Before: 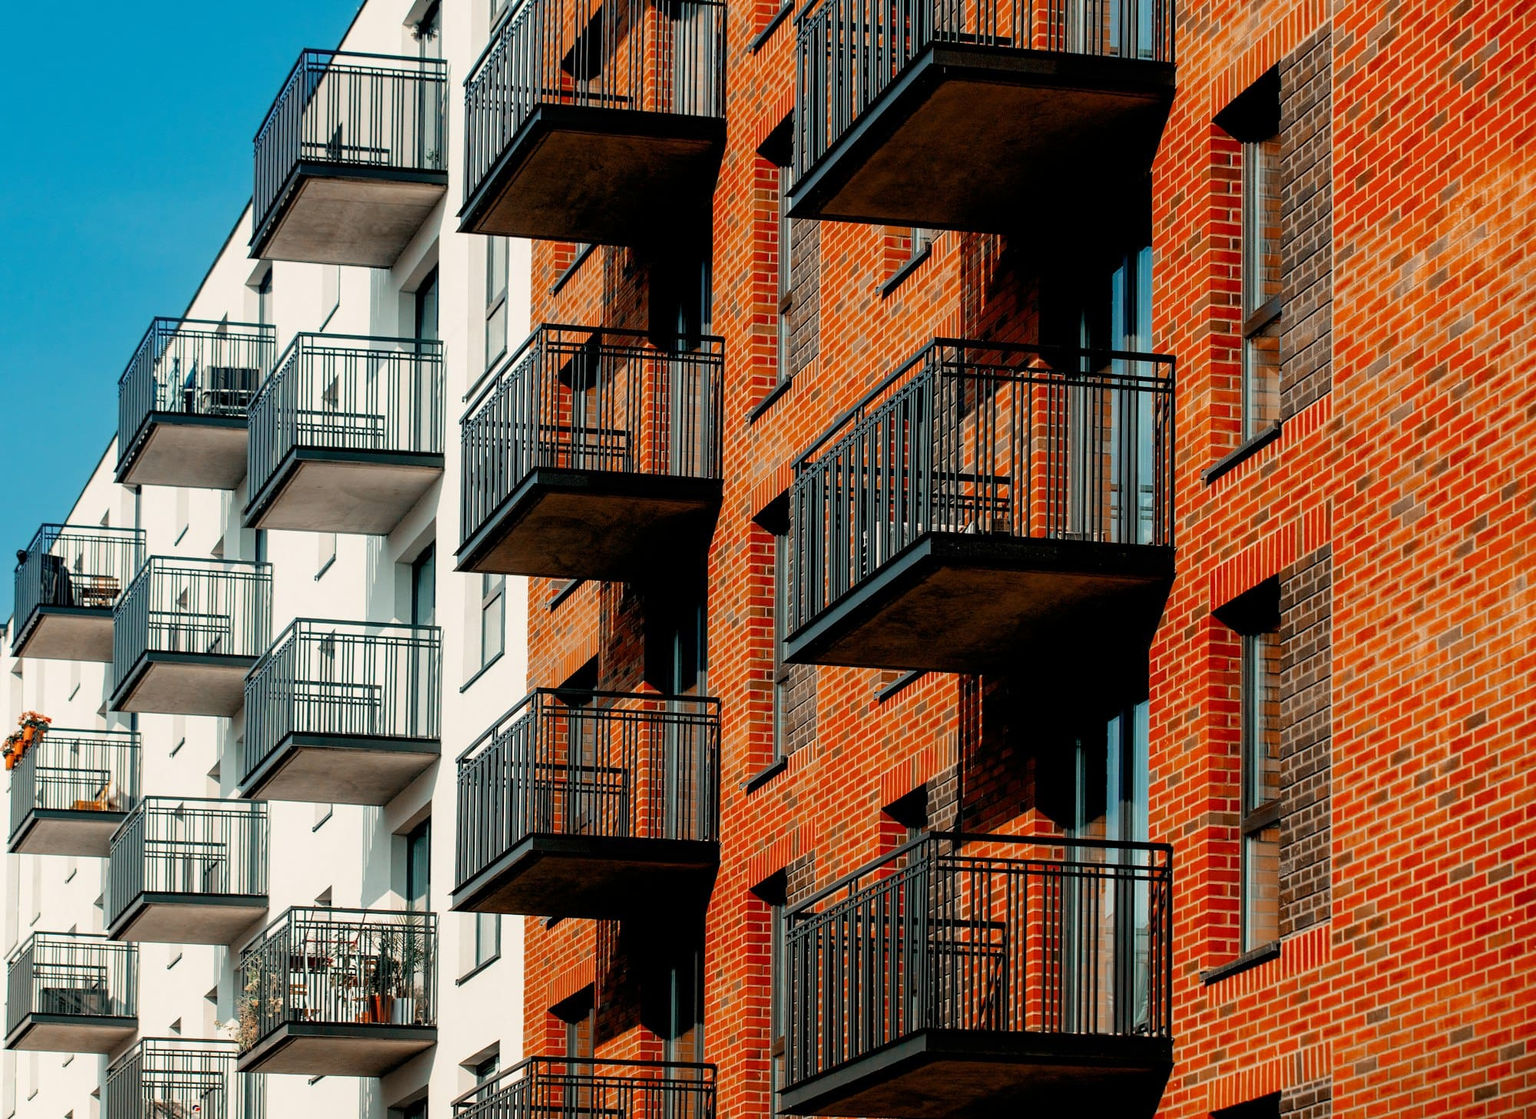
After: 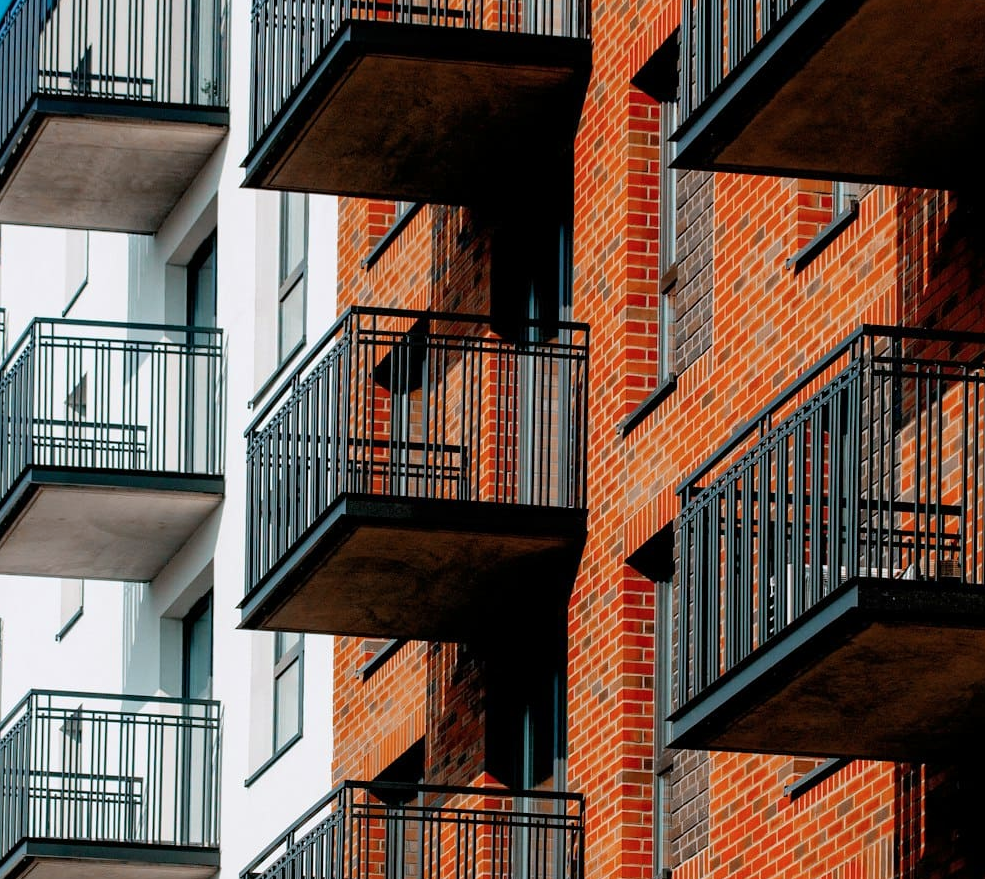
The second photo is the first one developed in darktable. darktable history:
crop: left 17.738%, top 7.915%, right 32.967%, bottom 31.691%
color correction: highlights a* -0.698, highlights b* -8.81
